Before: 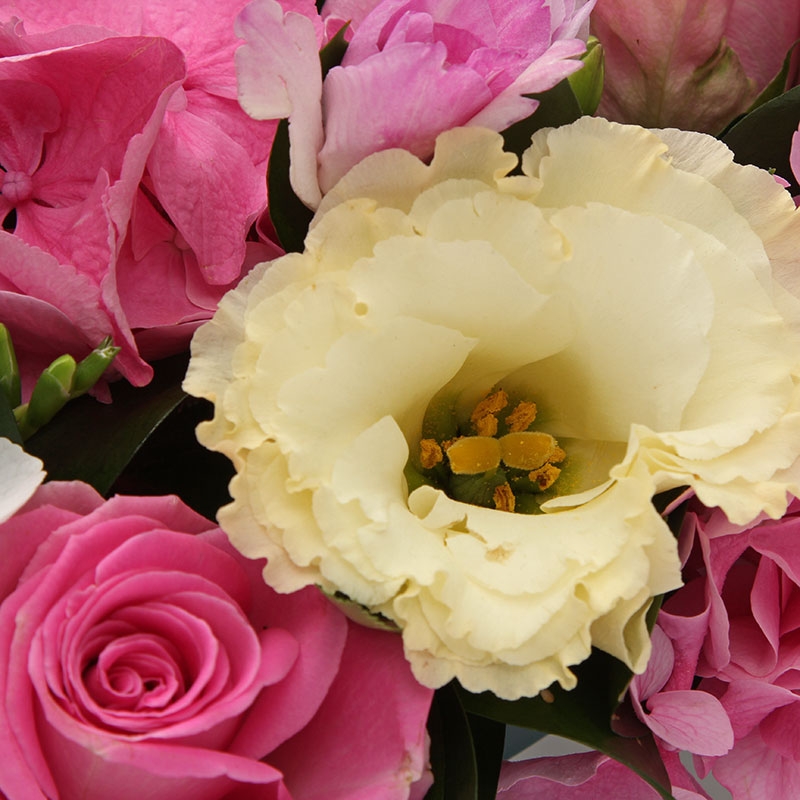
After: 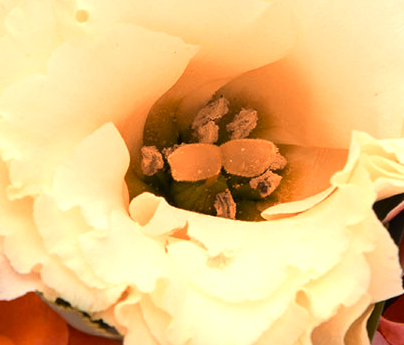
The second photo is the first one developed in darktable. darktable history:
crop: left 34.893%, top 36.735%, right 14.536%, bottom 20.081%
levels: mode automatic, levels [0, 0.492, 0.984]
color zones: curves: ch0 [(0.009, 0.528) (0.136, 0.6) (0.255, 0.586) (0.39, 0.528) (0.522, 0.584) (0.686, 0.736) (0.849, 0.561)]; ch1 [(0.045, 0.781) (0.14, 0.416) (0.257, 0.695) (0.442, 0.032) (0.738, 0.338) (0.818, 0.632) (0.891, 0.741) (1, 0.704)]; ch2 [(0, 0.667) (0.141, 0.52) (0.26, 0.37) (0.474, 0.432) (0.743, 0.286)]
